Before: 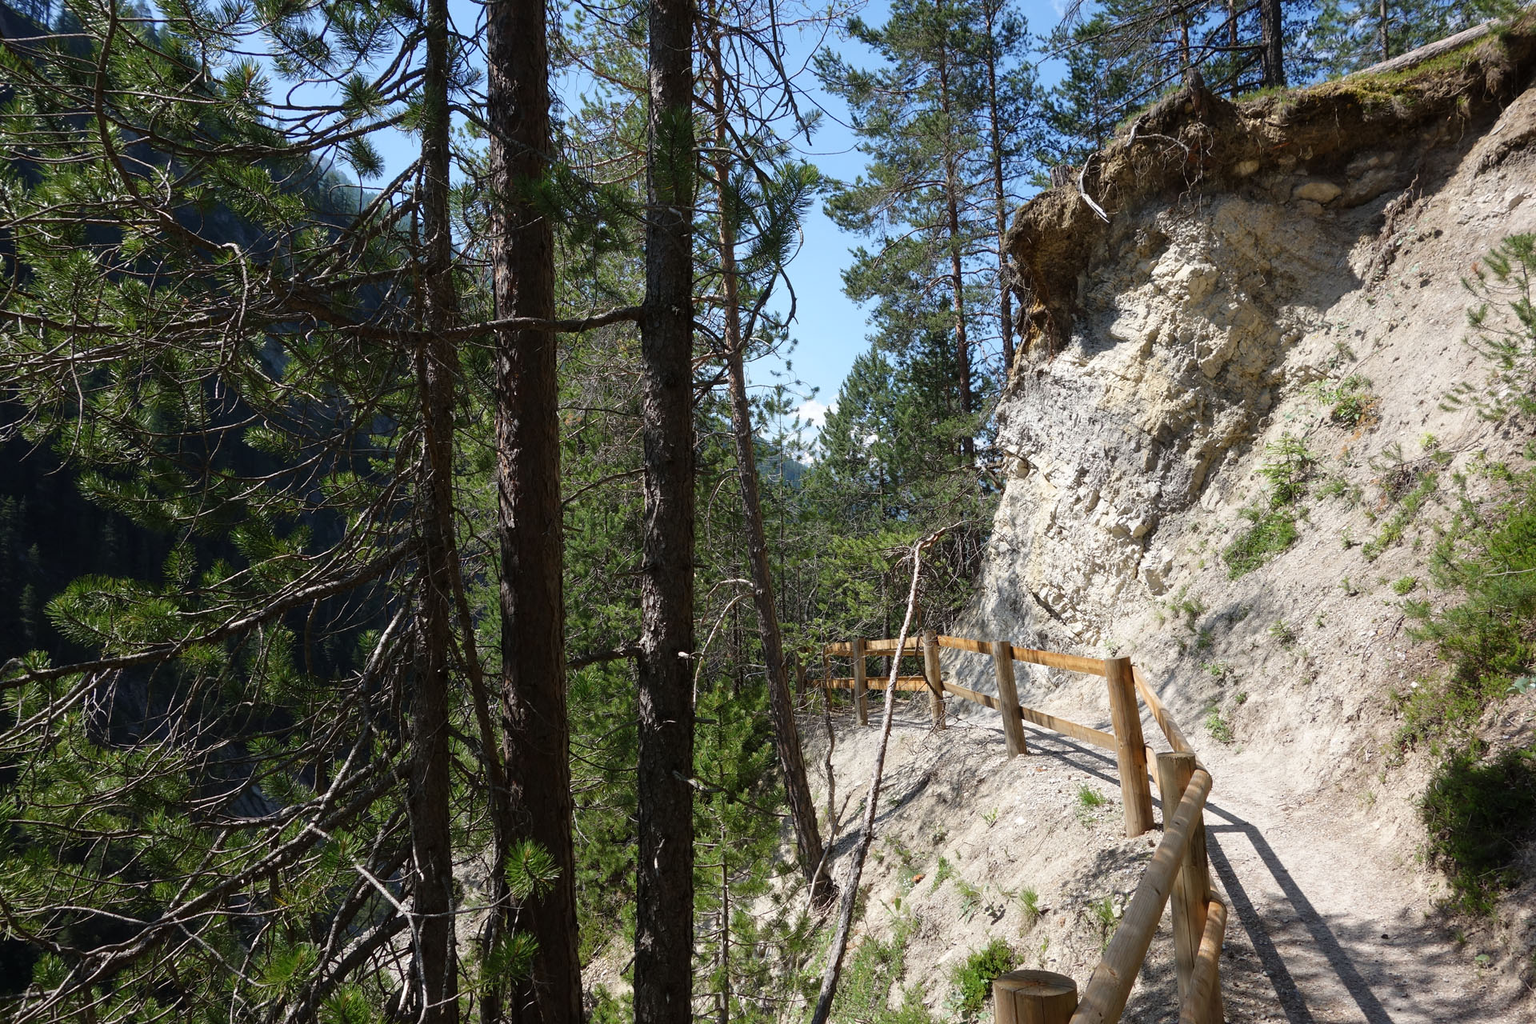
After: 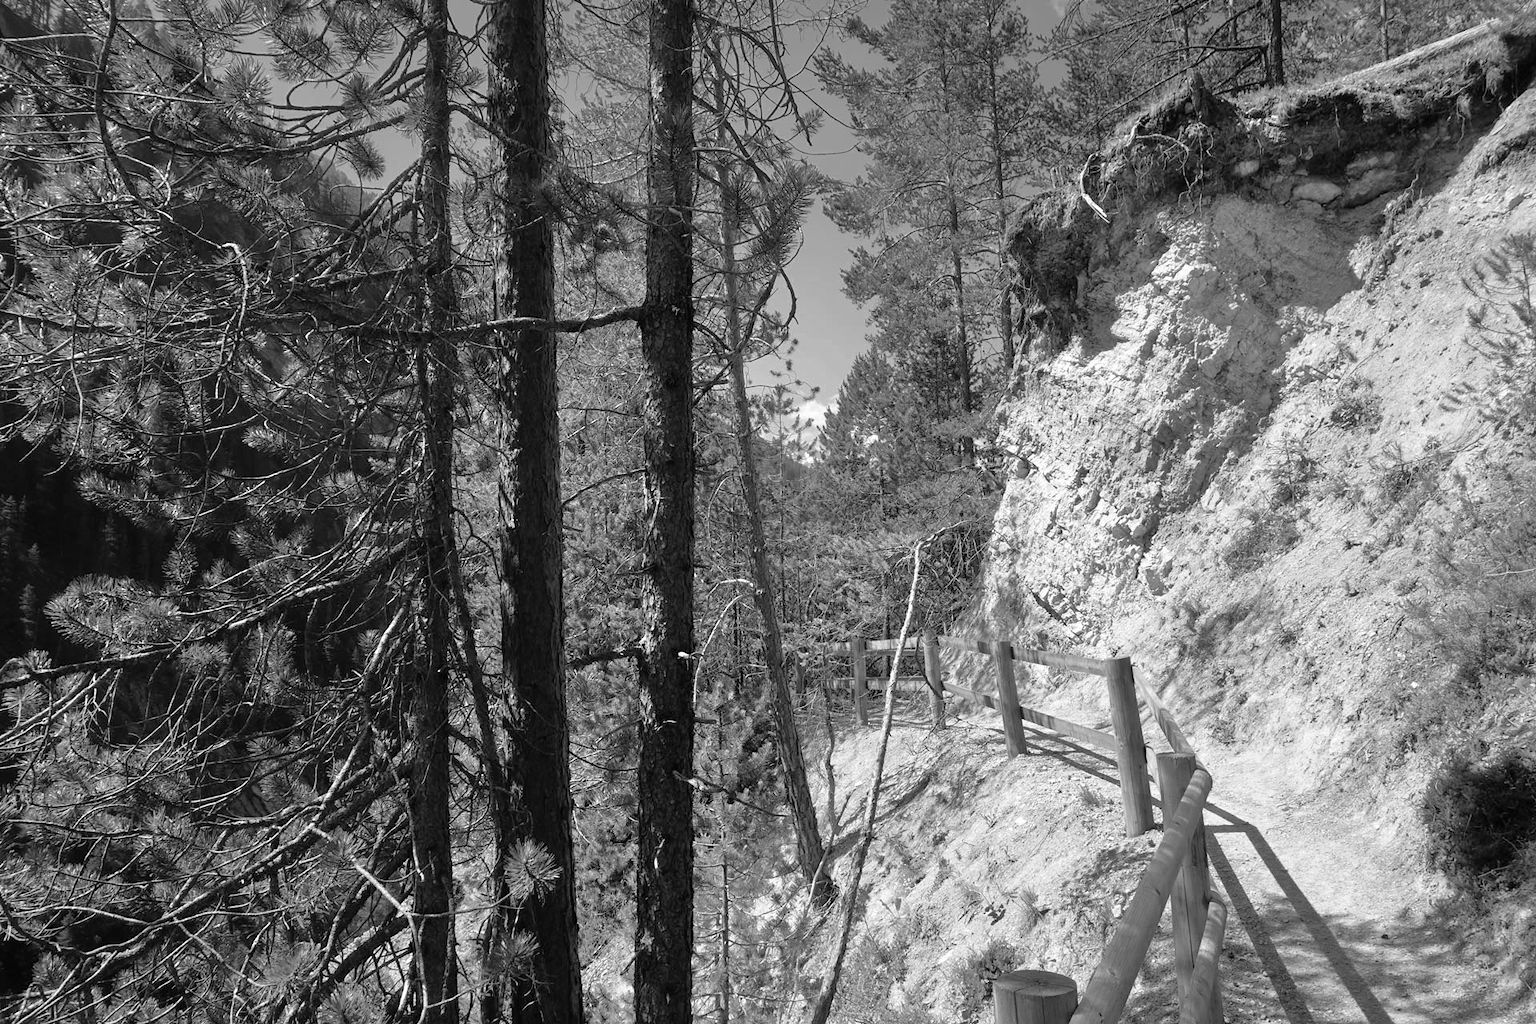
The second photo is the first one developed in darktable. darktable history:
tone equalizer: -7 EV 0.152 EV, -6 EV 0.571 EV, -5 EV 1.16 EV, -4 EV 1.36 EV, -3 EV 1.17 EV, -2 EV 0.6 EV, -1 EV 0.151 EV
color zones: curves: ch0 [(0.002, 0.593) (0.143, 0.417) (0.285, 0.541) (0.455, 0.289) (0.608, 0.327) (0.727, 0.283) (0.869, 0.571) (1, 0.603)]; ch1 [(0, 0) (0.143, 0) (0.286, 0) (0.429, 0) (0.571, 0) (0.714, 0) (0.857, 0)]
